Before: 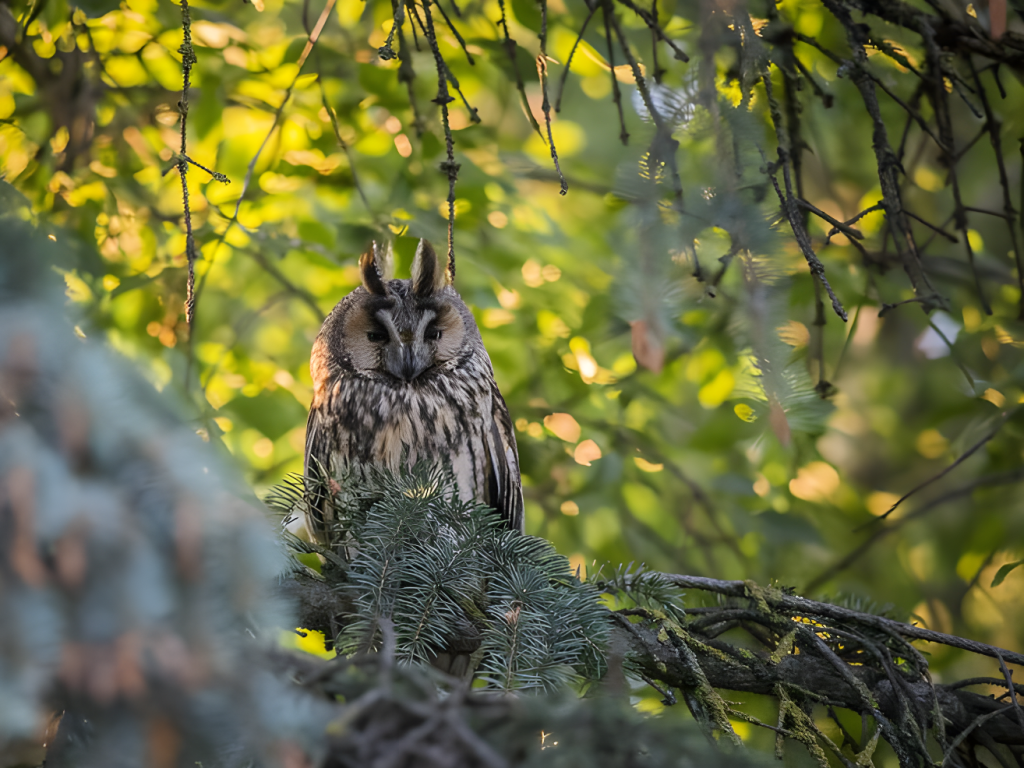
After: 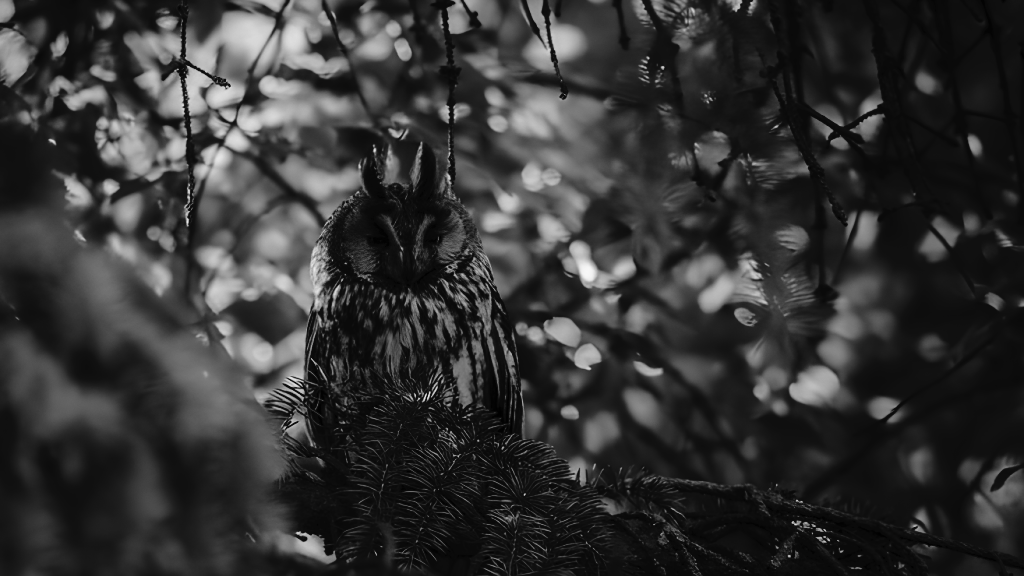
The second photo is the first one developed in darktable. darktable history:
tone curve: curves: ch0 [(0, 0) (0.003, 0.025) (0.011, 0.027) (0.025, 0.032) (0.044, 0.037) (0.069, 0.044) (0.1, 0.054) (0.136, 0.084) (0.177, 0.128) (0.224, 0.196) (0.277, 0.281) (0.335, 0.376) (0.399, 0.461) (0.468, 0.534) (0.543, 0.613) (0.623, 0.692) (0.709, 0.77) (0.801, 0.849) (0.898, 0.934) (1, 1)], preserve colors none
contrast brightness saturation: contrast -0.03, brightness -0.59, saturation -1
crop and rotate: top 12.5%, bottom 12.5%
